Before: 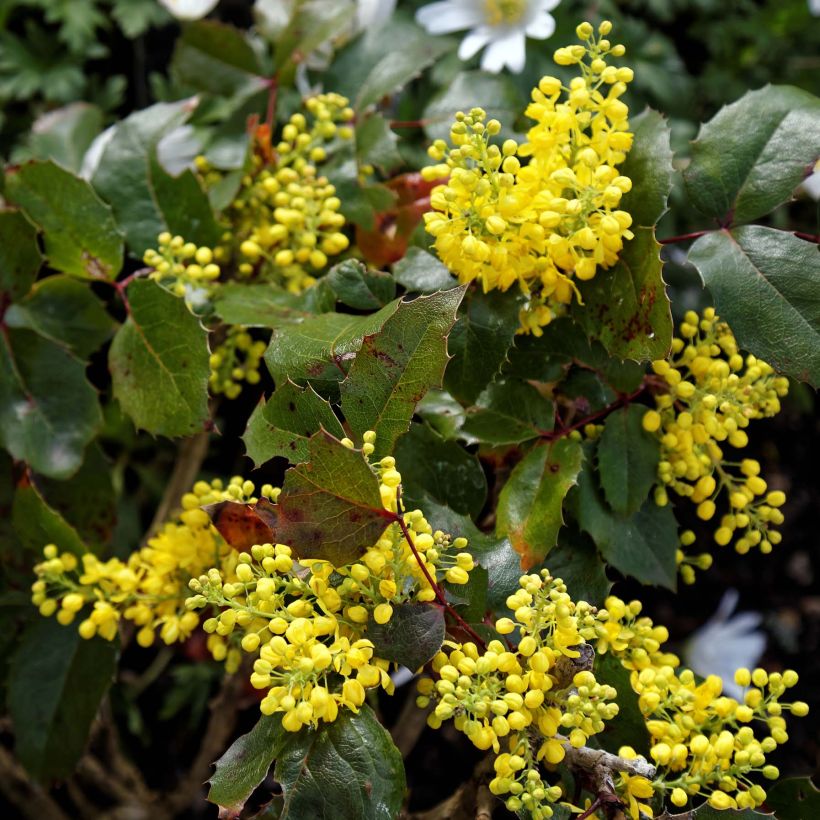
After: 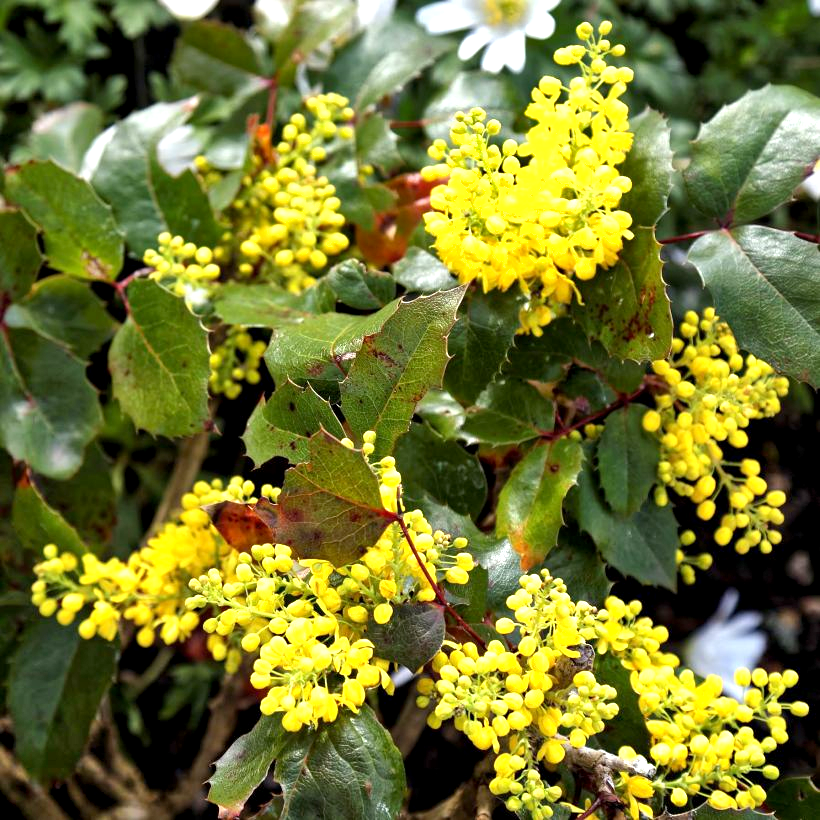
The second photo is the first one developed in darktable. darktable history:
shadows and highlights: low approximation 0.01, soften with gaussian
exposure: black level correction 0.001, exposure 1 EV, compensate exposure bias true, compensate highlight preservation false
tone equalizer: -7 EV 0.139 EV
